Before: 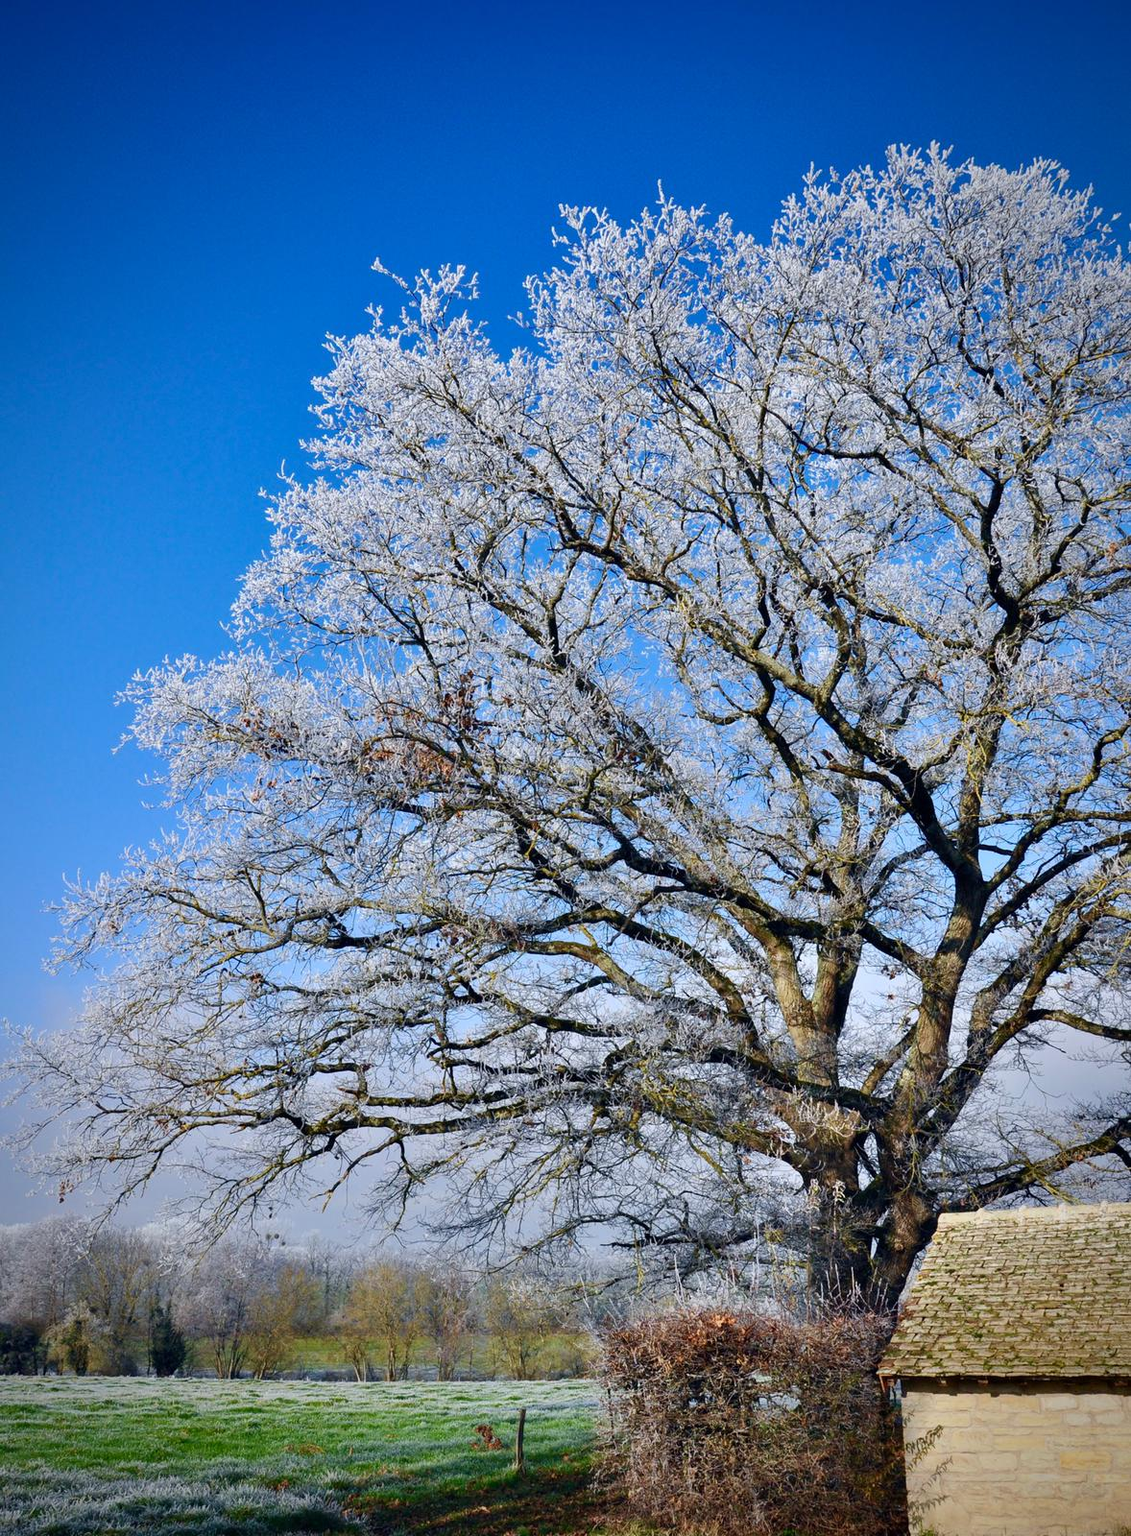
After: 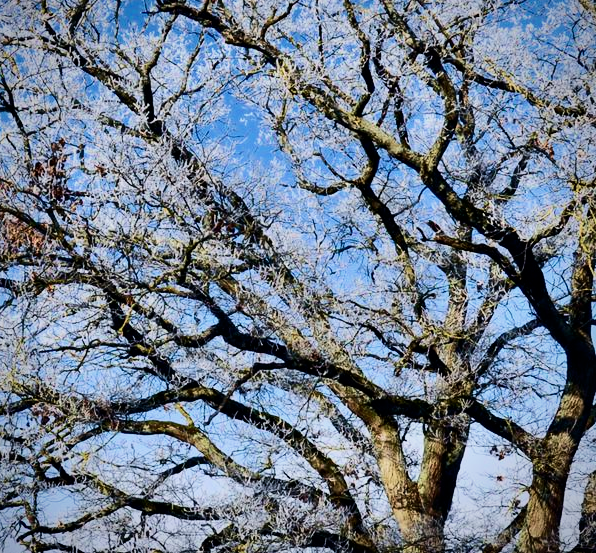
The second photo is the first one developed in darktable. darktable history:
crop: left 36.348%, top 35.006%, right 12.977%, bottom 30.423%
velvia: on, module defaults
contrast brightness saturation: contrast 0.28
filmic rgb: black relative exposure -7.65 EV, white relative exposure 4.56 EV, threshold 3.06 EV, hardness 3.61, color science v6 (2022), enable highlight reconstruction true
vignetting: fall-off radius 64.17%, saturation 0.047
